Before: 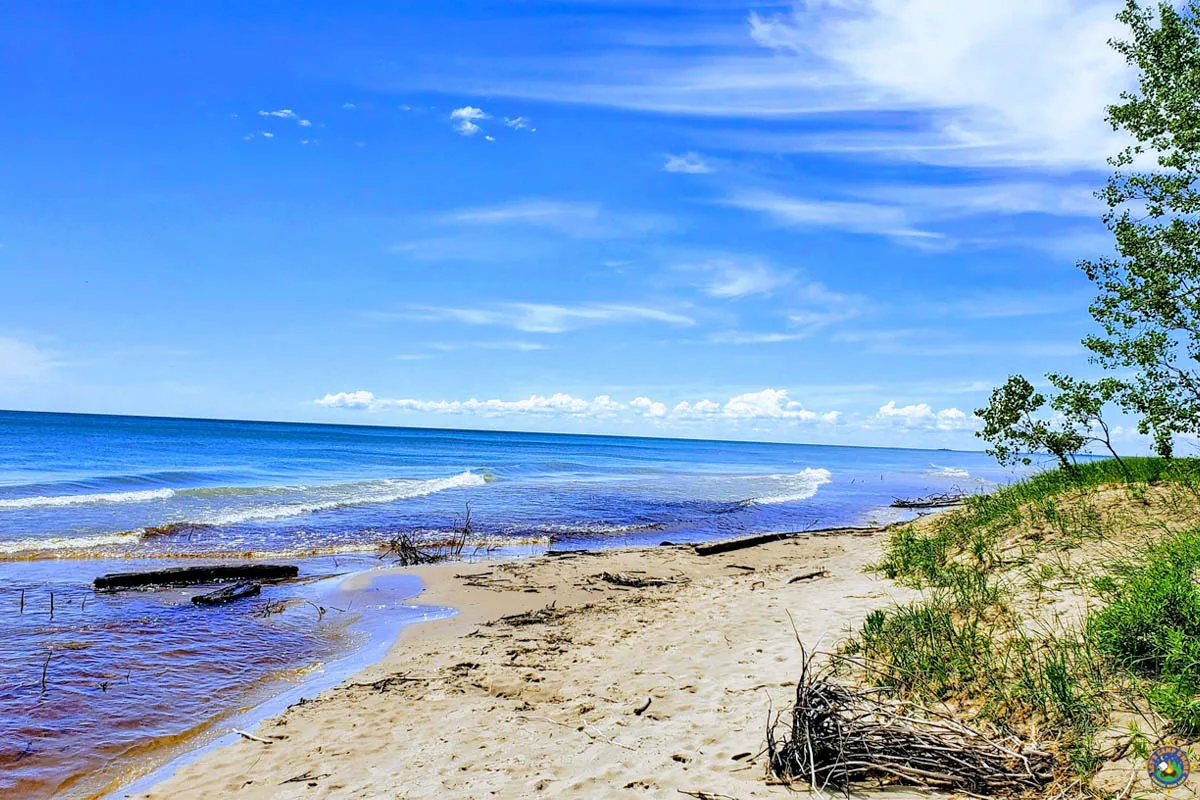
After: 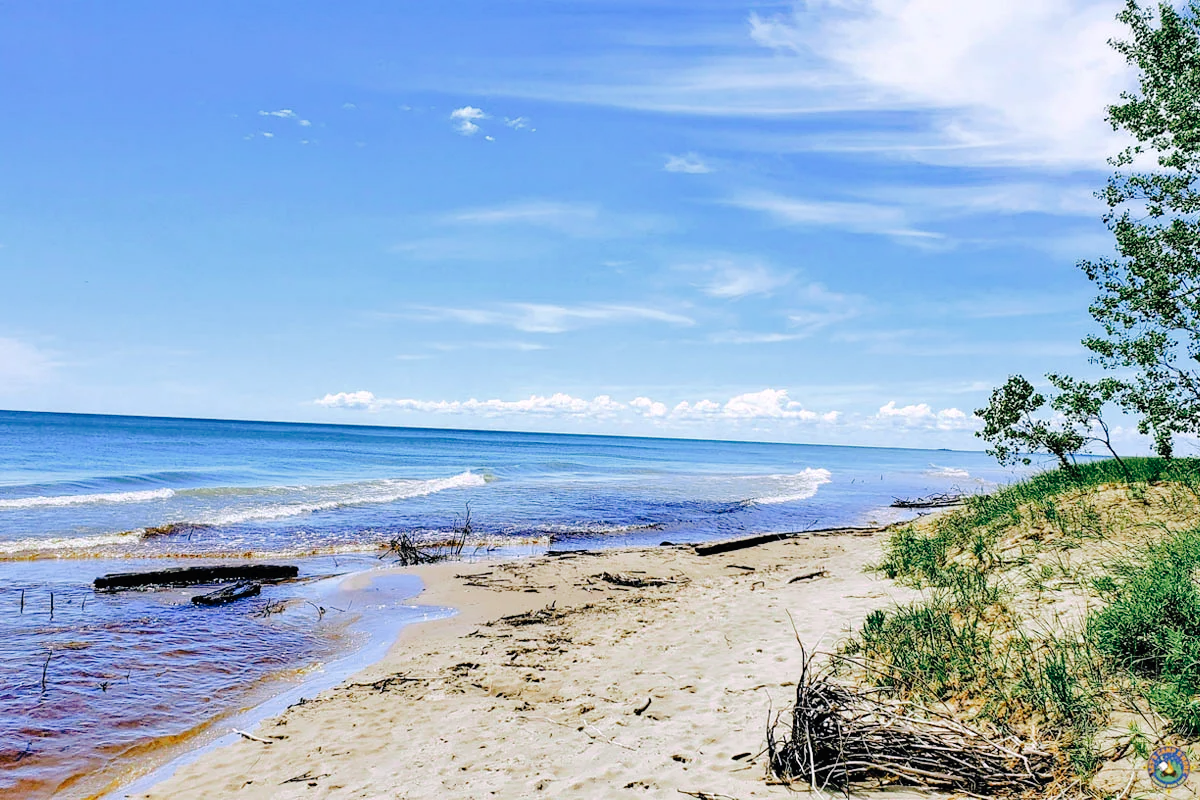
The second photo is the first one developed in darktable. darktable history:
tone curve: curves: ch0 [(0, 0) (0.003, 0.011) (0.011, 0.012) (0.025, 0.013) (0.044, 0.023) (0.069, 0.04) (0.1, 0.06) (0.136, 0.094) (0.177, 0.145) (0.224, 0.213) (0.277, 0.301) (0.335, 0.389) (0.399, 0.473) (0.468, 0.554) (0.543, 0.627) (0.623, 0.694) (0.709, 0.763) (0.801, 0.83) (0.898, 0.906) (1, 1)], preserve colors none
color look up table: target L [89.43, 89.14, 85.9, 77.86, 66.7, 58.25, 60.26, 50.66, 36.59, 27.99, 4.38, 201.19, 93.56, 81.88, 63.28, 65.78, 56.1, 50.88, 51.87, 46.04, 41.94, 38.32, 36.42, 30.52, 24.51, 94.02, 82.72, 69.93, 69.52, 73.97, 67.98, 54.44, 63.12, 52.63, 47.61, 37.3, 37.83, 36.22, 31.86, 35.09, 16.41, 4.259, 93.35, 95.62, 77.14, 70.06, 68.51, 44.63, 19.57], target a [-24.15, -20.15, -38.32, -36.09, -8.537, -53.3, -25.22, -23.27, -29.13, -19.54, -1.279, 0, -0.352, -0.6, 45.98, 13.84, 60.69, 40.27, 14.13, 70.55, 30.43, 55.82, 47.49, 4.656, 20.39, 22.81, 25.54, 45.01, 23.93, 50.98, 26.14, 14.89, 45.23, 68.47, 7.02, 3.869, 19.39, 38.42, 41.76, 21.74, 17.55, 11.61, -2.224, -44.41, -30.56, -21.45, -7.472, -16.98, -10.64], target b [37.29, 17.92, 20.24, 9.395, 31, 32.71, 45.51, 0.84, 19.59, 13.34, 3.959, -0.001, 12.33, 64.43, 59.29, 62.51, 58.1, 12.35, 16.35, 25.51, 39.57, 42.77, 28.34, 2.239, 29.06, -12.09, -17.64, 0.035, -6.348, -30.36, -40.39, -31.04, -47.22, -13.08, -59.82, -17.1, -36.21, -57.69, -7.736, -79.82, -35.65, -14.08, -1.413, -10.96, -23.89, -16.24, -34.38, -32.66, -5.404], num patches 49
